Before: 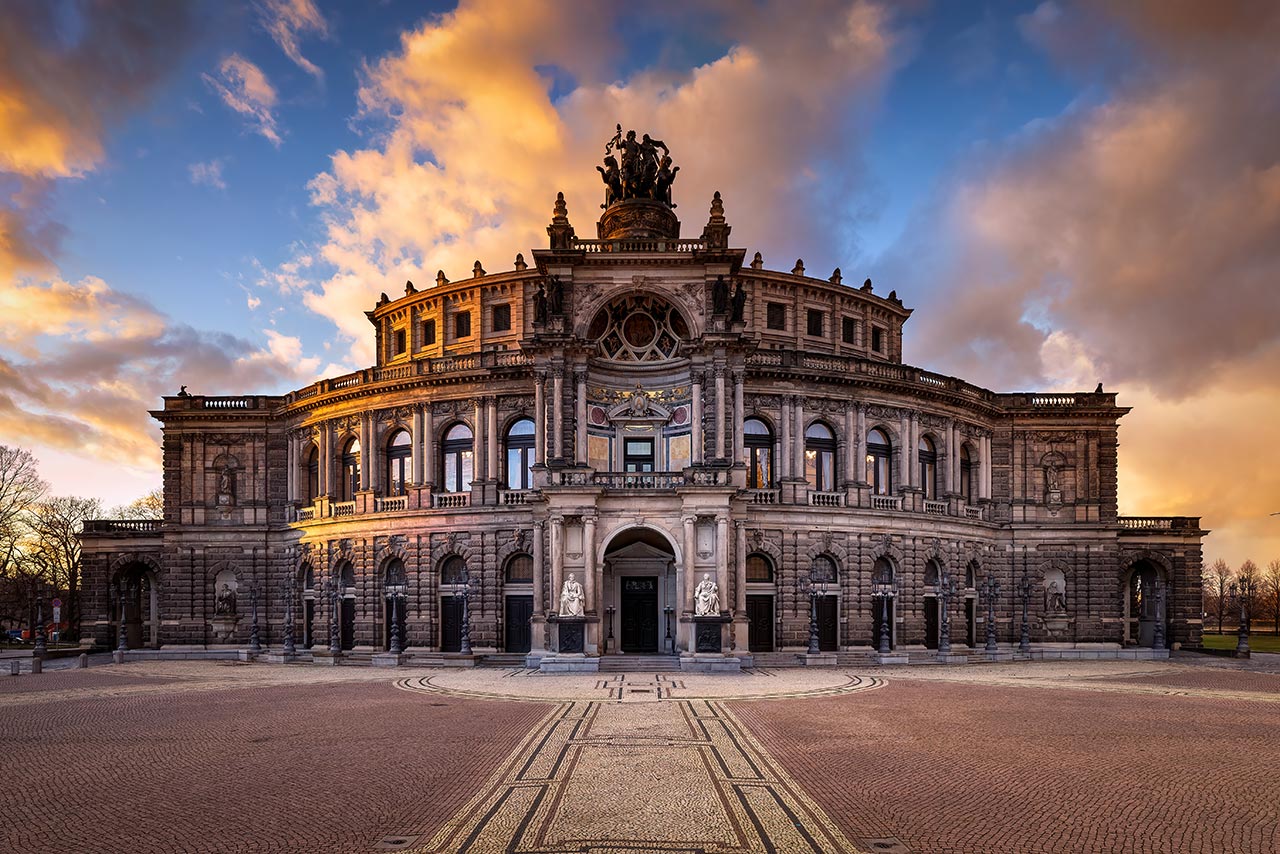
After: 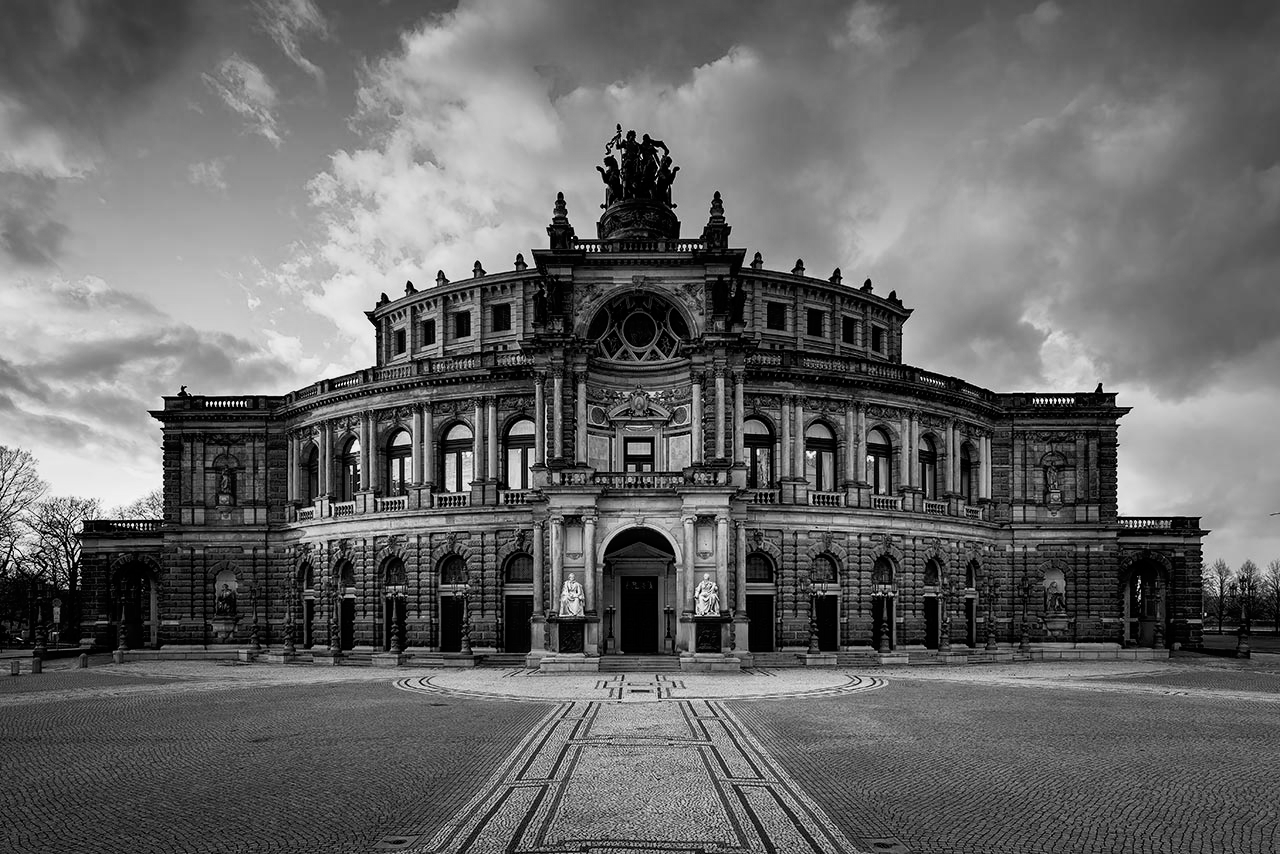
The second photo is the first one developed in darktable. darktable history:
tone curve: curves: ch0 [(0, 0) (0.118, 0.034) (0.182, 0.124) (0.265, 0.214) (0.504, 0.508) (0.783, 0.825) (1, 1)], color space Lab, linked channels, preserve colors none
color calibration "t3mujinpack channel mixer": output gray [0.22, 0.42, 0.37, 0], gray › normalize channels true, illuminant same as pipeline (D50), adaptation XYZ, x 0.346, y 0.359, gamut compression 0
